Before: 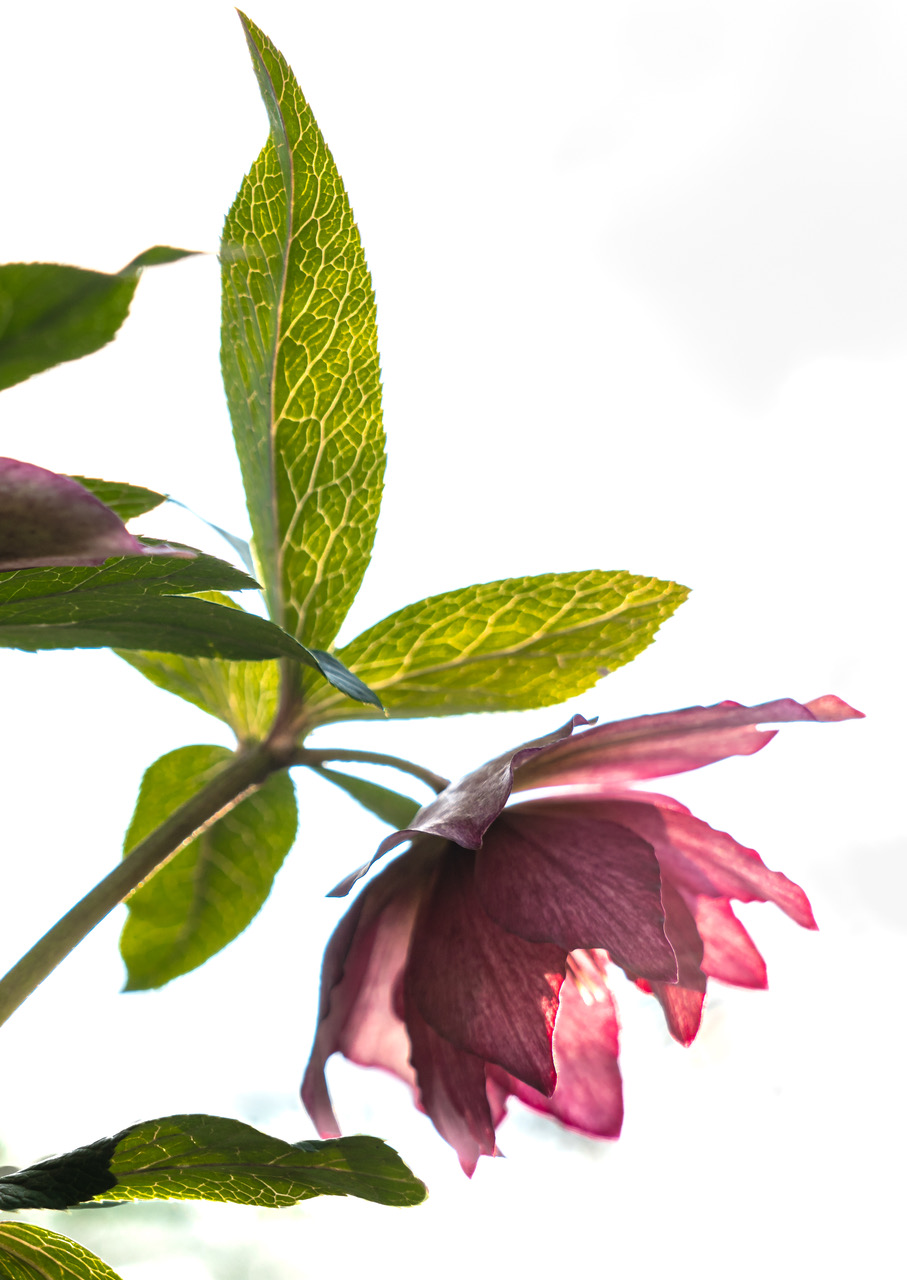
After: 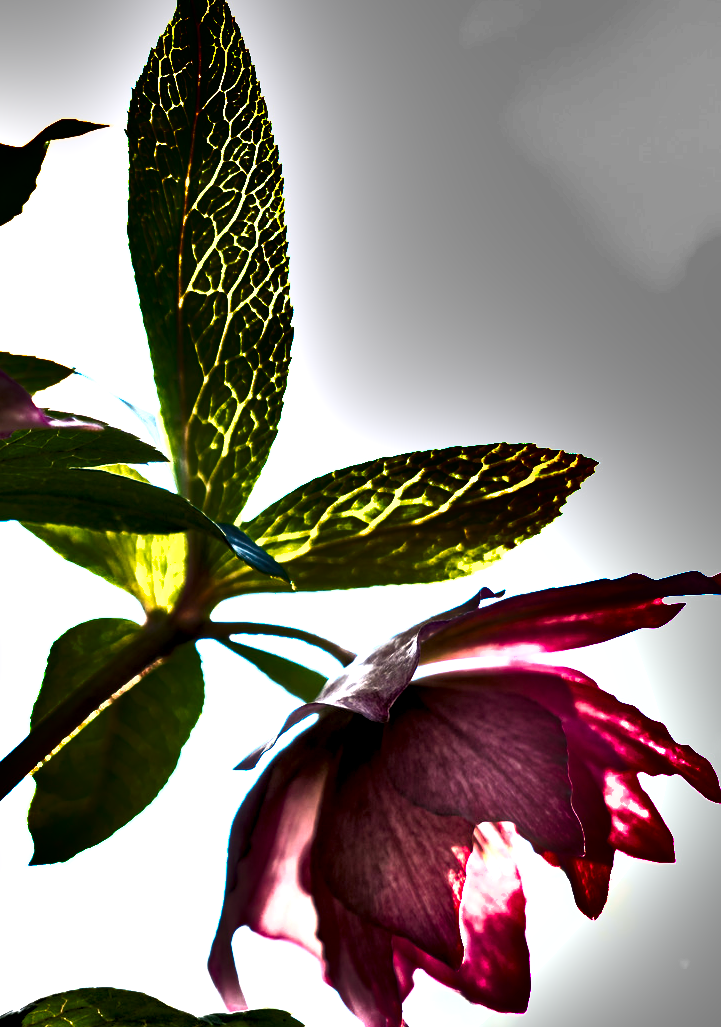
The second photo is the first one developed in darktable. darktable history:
tone equalizer: -8 EV -0.732 EV, -7 EV -0.739 EV, -6 EV -0.614 EV, -5 EV -0.41 EV, -3 EV 0.388 EV, -2 EV 0.6 EV, -1 EV 0.695 EV, +0 EV 0.76 EV
crop and rotate: left 10.362%, top 9.949%, right 10.053%, bottom 9.797%
shadows and highlights: shadows 20.8, highlights -82.93, soften with gaussian
contrast equalizer: octaves 7, y [[0.6 ×6], [0.55 ×6], [0 ×6], [0 ×6], [0 ×6]]
